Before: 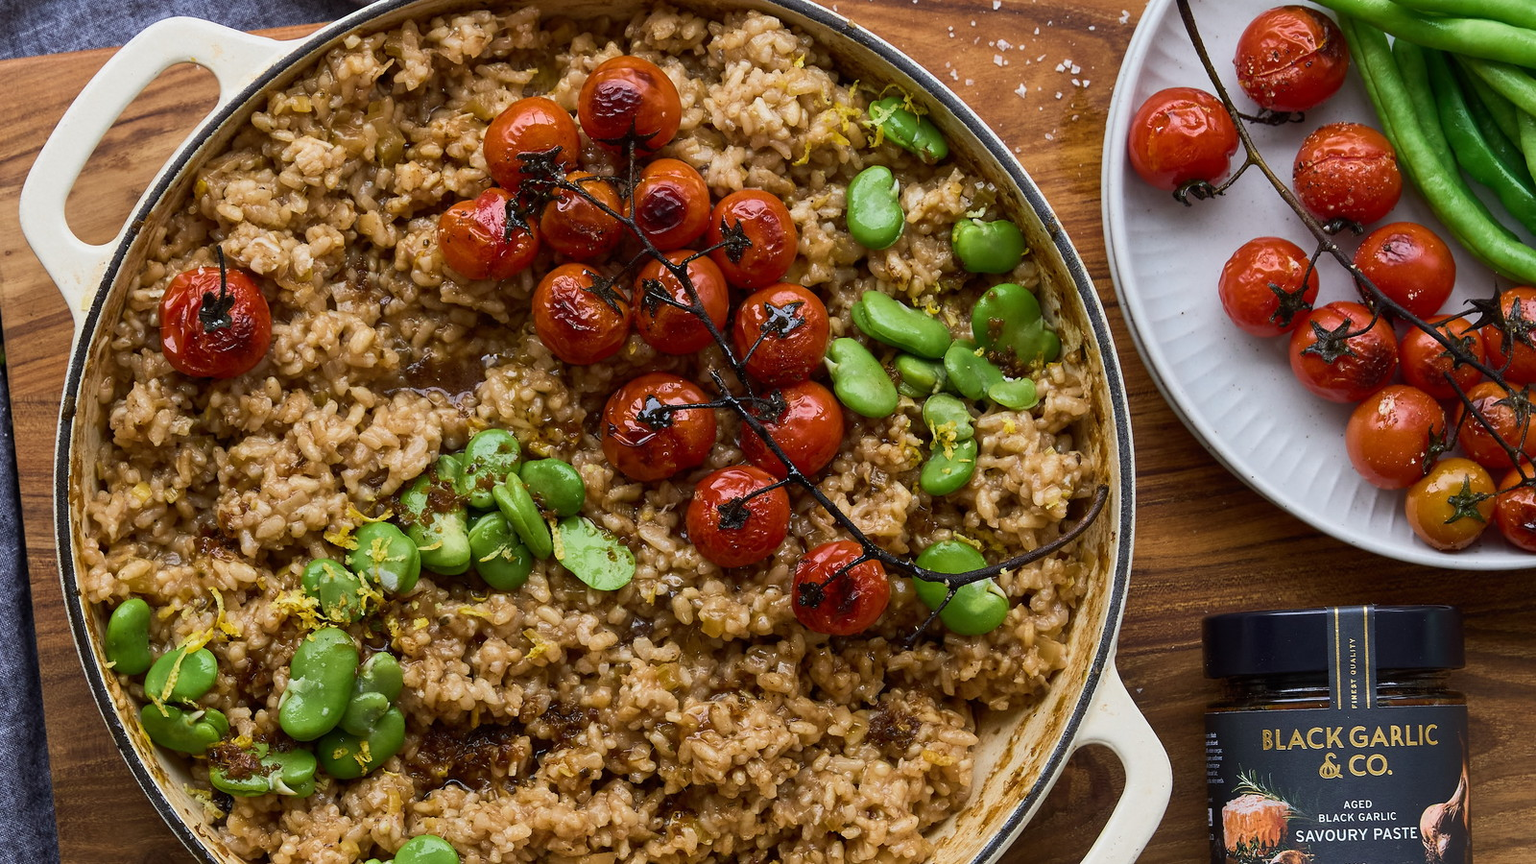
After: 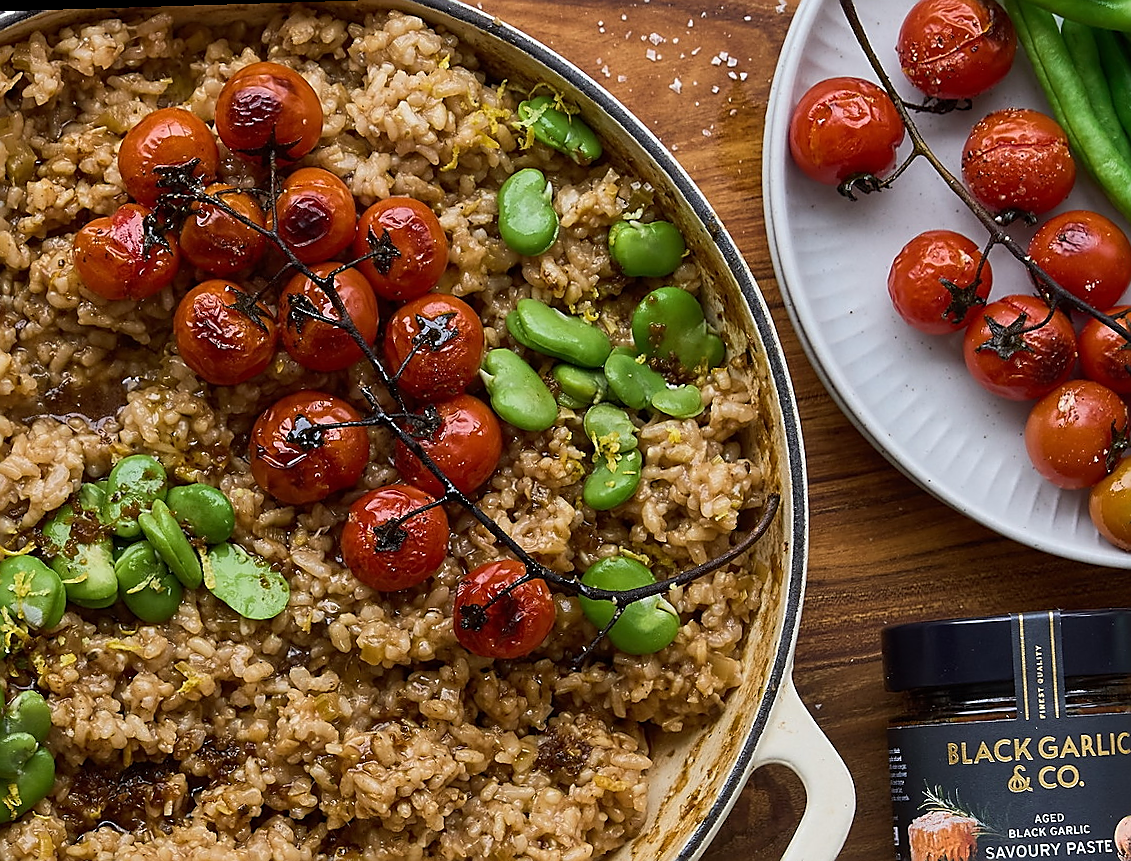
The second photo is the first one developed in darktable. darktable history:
rotate and perspective: rotation -1.75°, automatic cropping off
sharpen: radius 1.4, amount 1.25, threshold 0.7
crop and rotate: left 24.034%, top 2.838%, right 6.406%, bottom 6.299%
